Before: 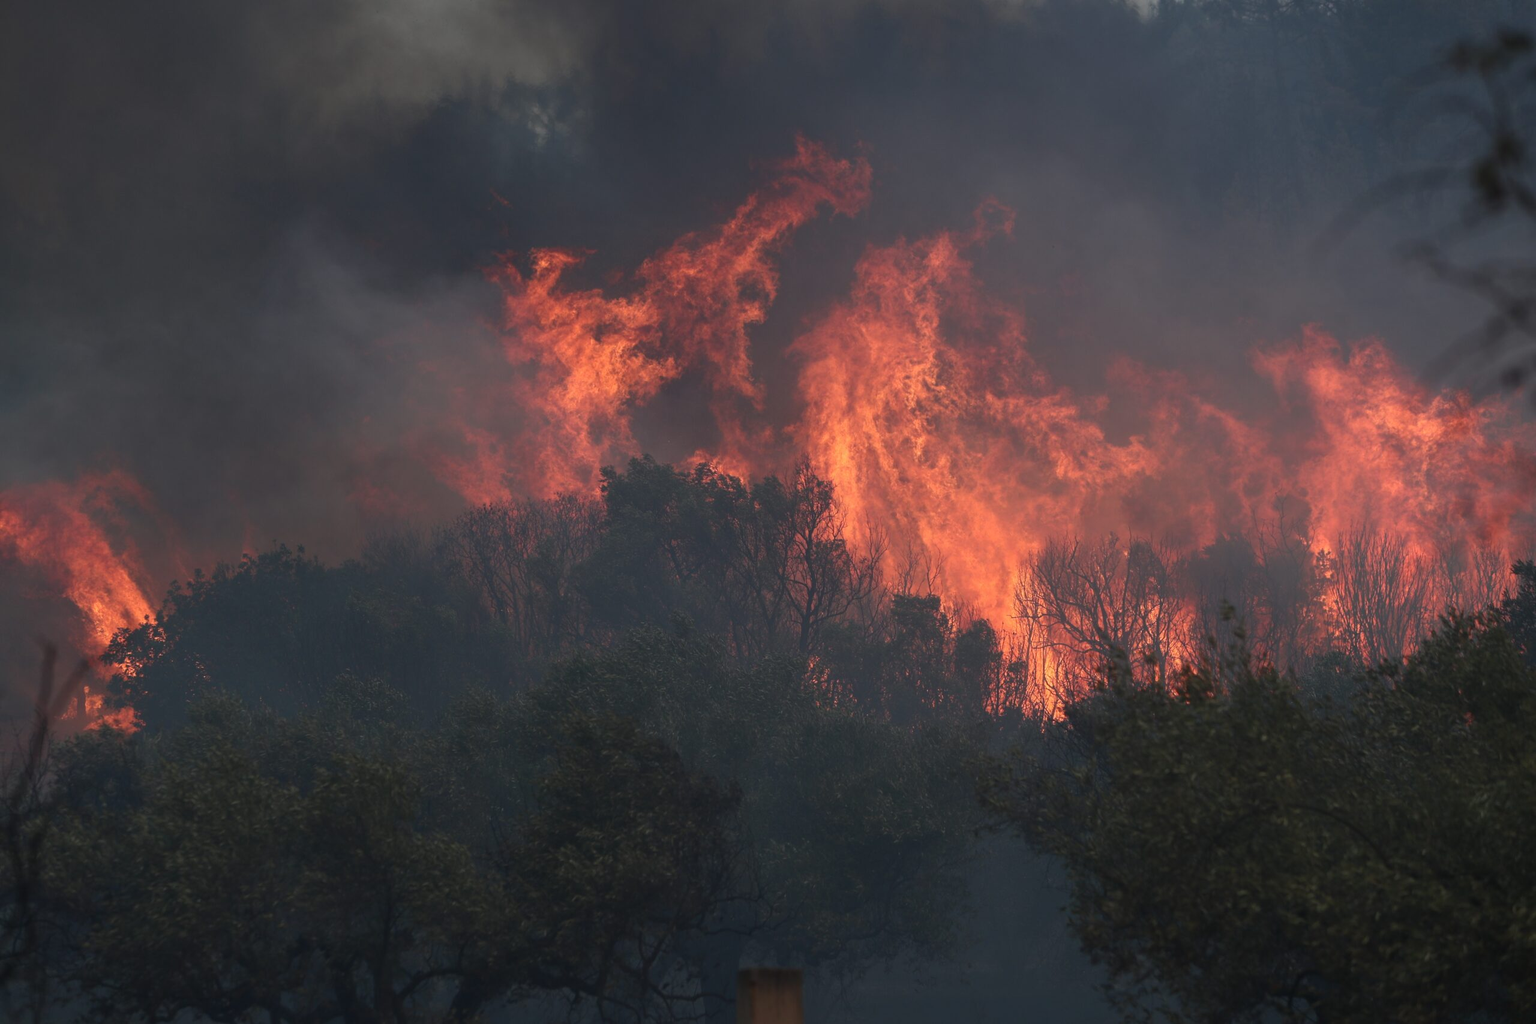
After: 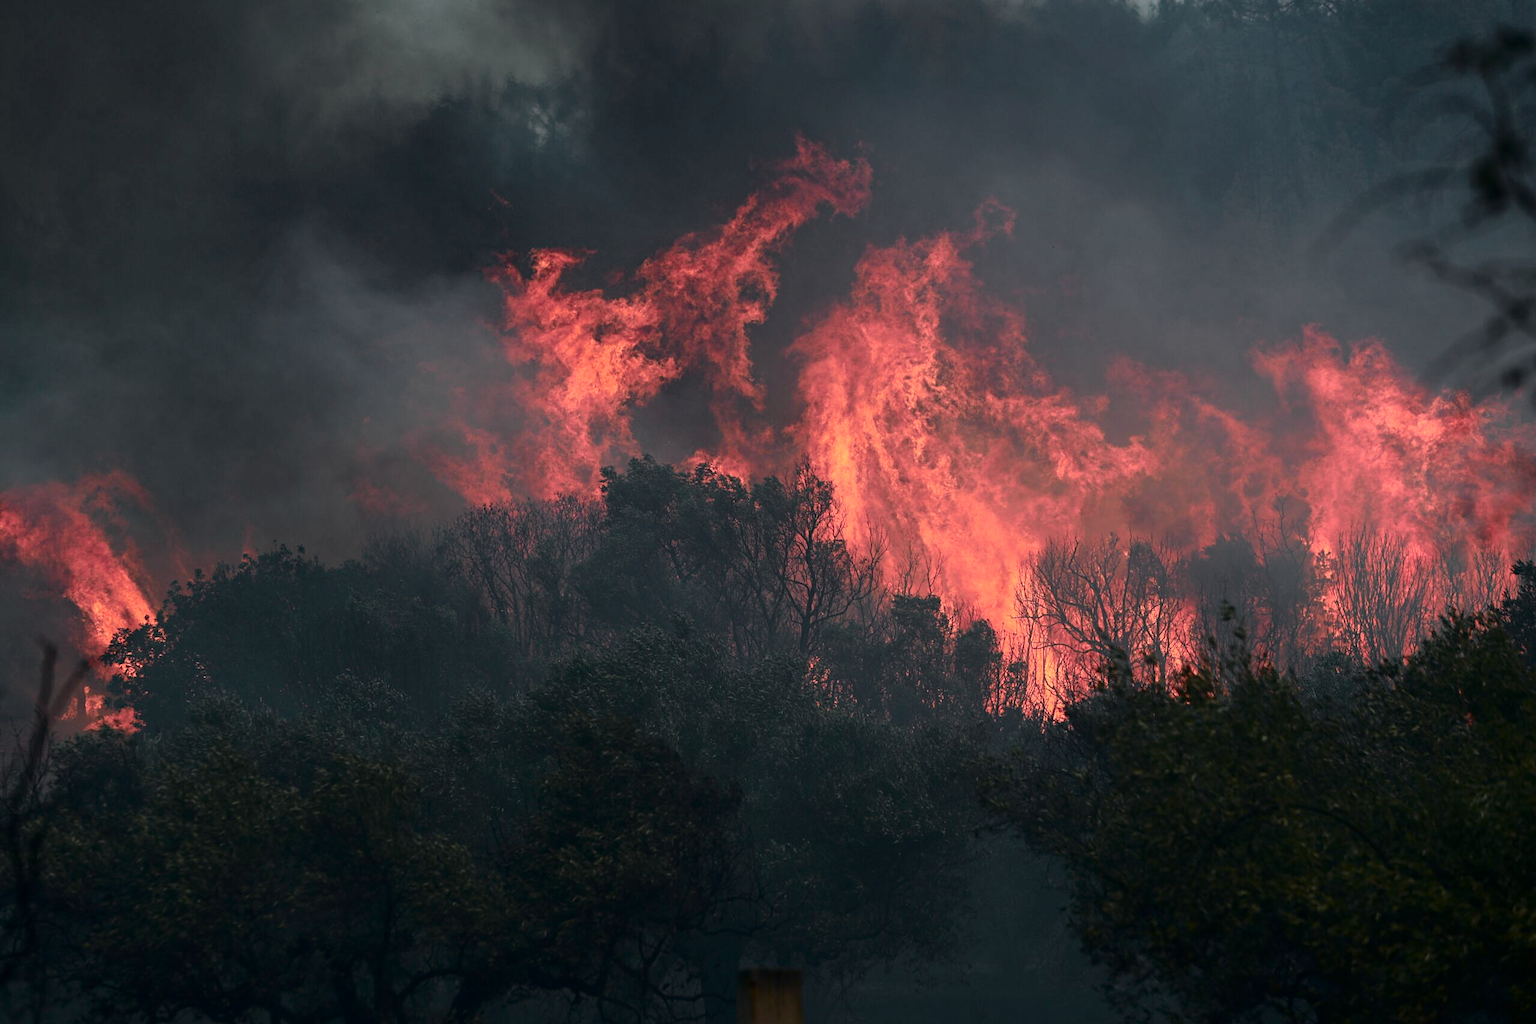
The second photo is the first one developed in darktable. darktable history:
haze removal: adaptive false
sharpen: amount 0.211
tone curve: curves: ch0 [(0.003, 0) (0.066, 0.017) (0.163, 0.09) (0.264, 0.238) (0.395, 0.421) (0.517, 0.56) (0.688, 0.743) (0.791, 0.814) (1, 1)]; ch1 [(0, 0) (0.164, 0.115) (0.337, 0.332) (0.39, 0.398) (0.464, 0.461) (0.501, 0.5) (0.507, 0.503) (0.534, 0.537) (0.577, 0.59) (0.652, 0.681) (0.733, 0.749) (0.811, 0.796) (1, 1)]; ch2 [(0, 0) (0.337, 0.382) (0.464, 0.476) (0.501, 0.502) (0.527, 0.54) (0.551, 0.565) (0.6, 0.59) (0.687, 0.675) (1, 1)], color space Lab, independent channels, preserve colors none
